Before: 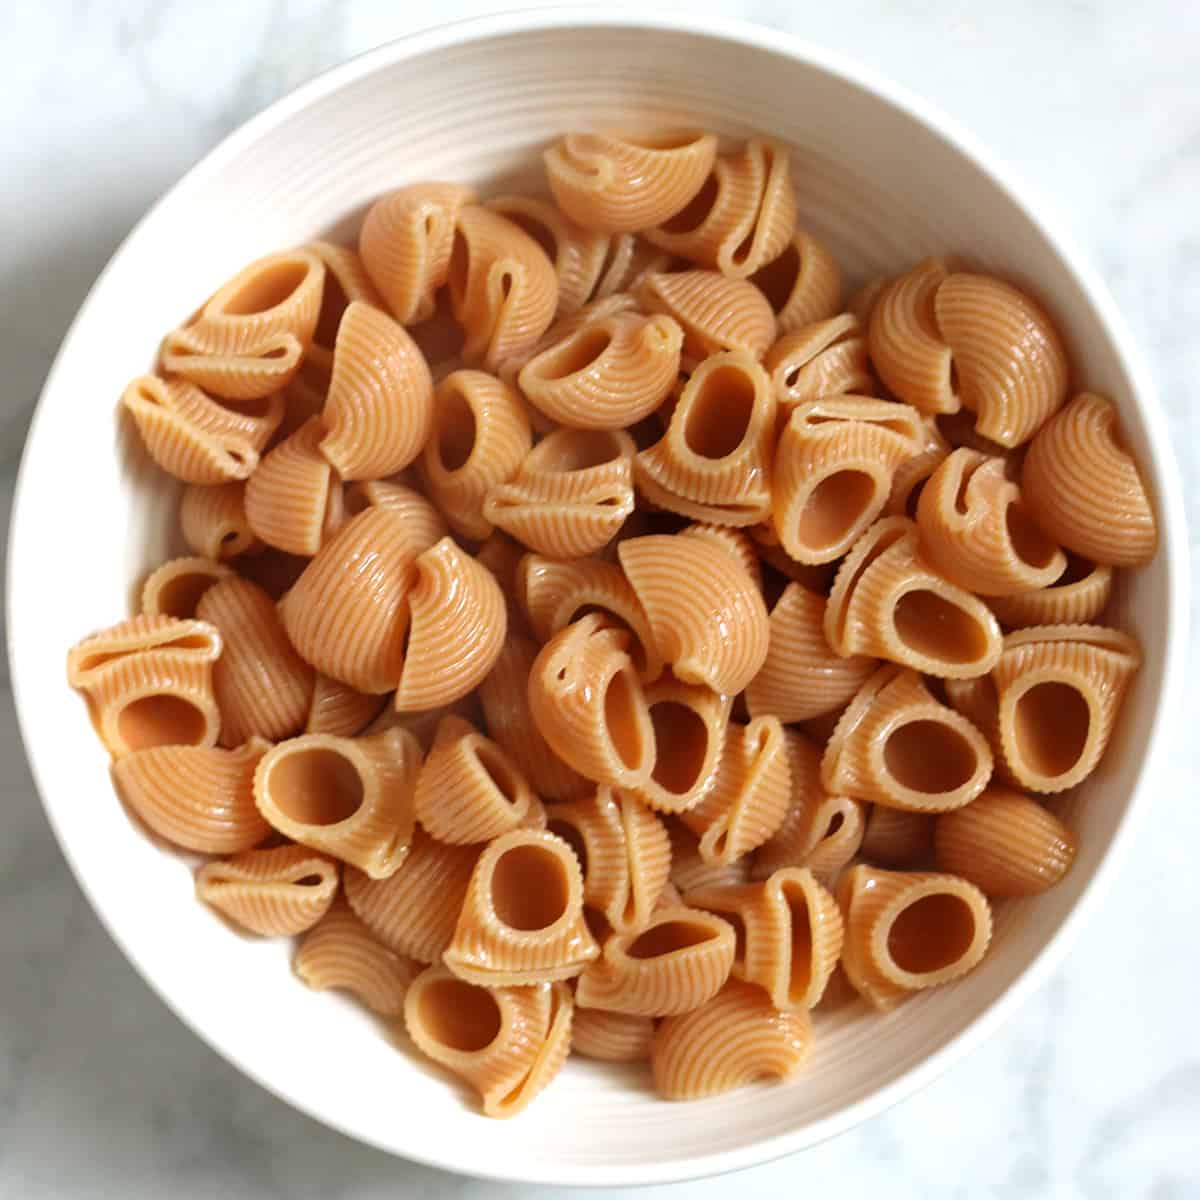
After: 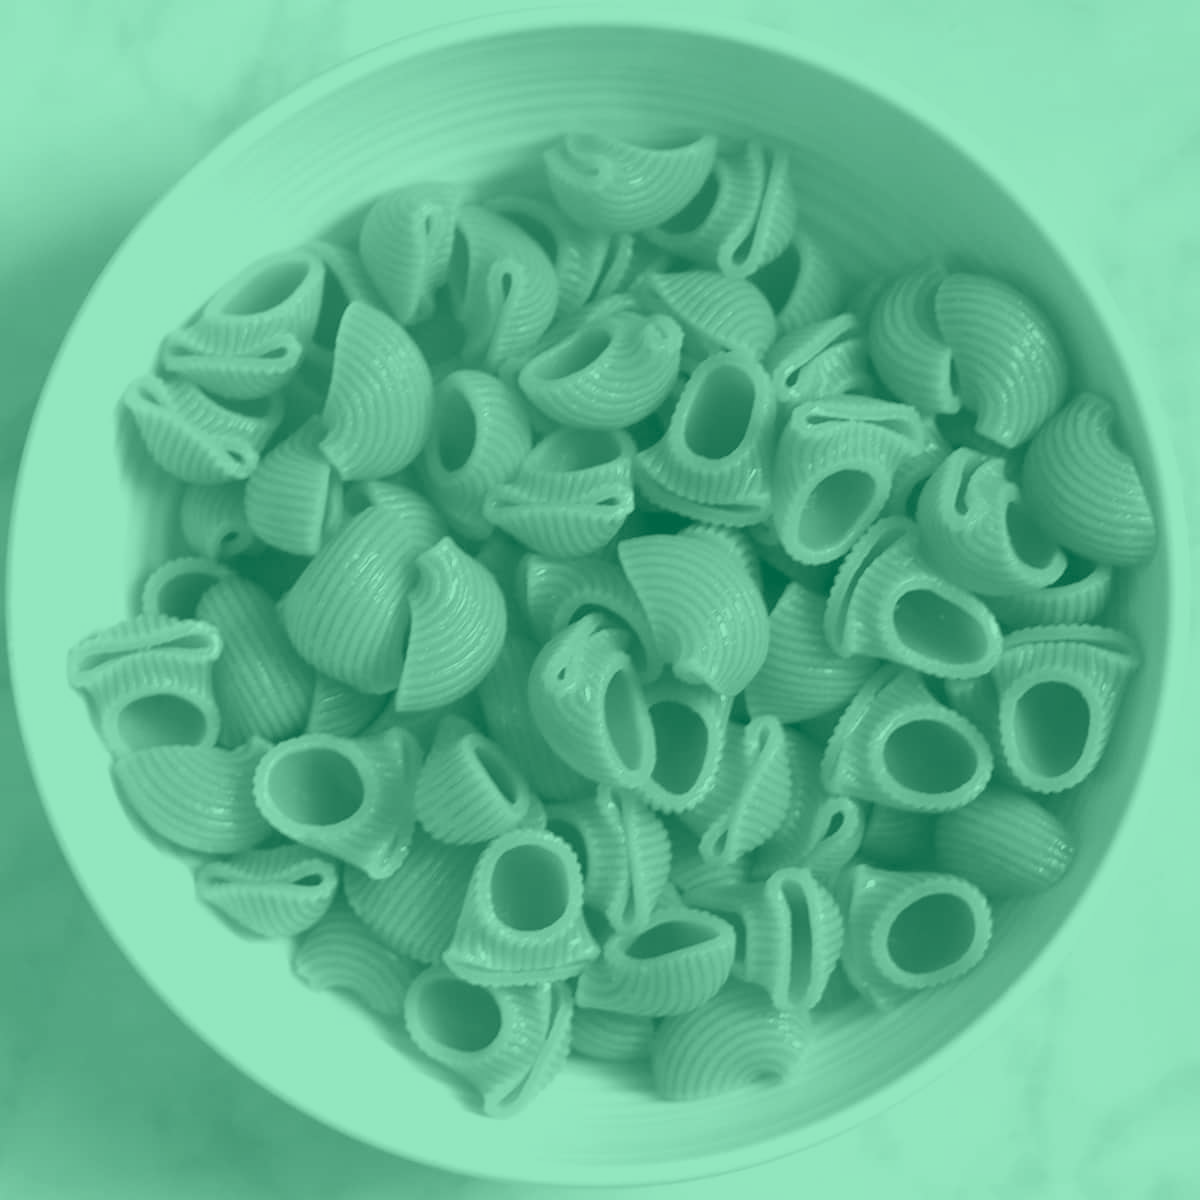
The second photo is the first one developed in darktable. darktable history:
colorize: hue 147.6°, saturation 65%, lightness 21.64%
